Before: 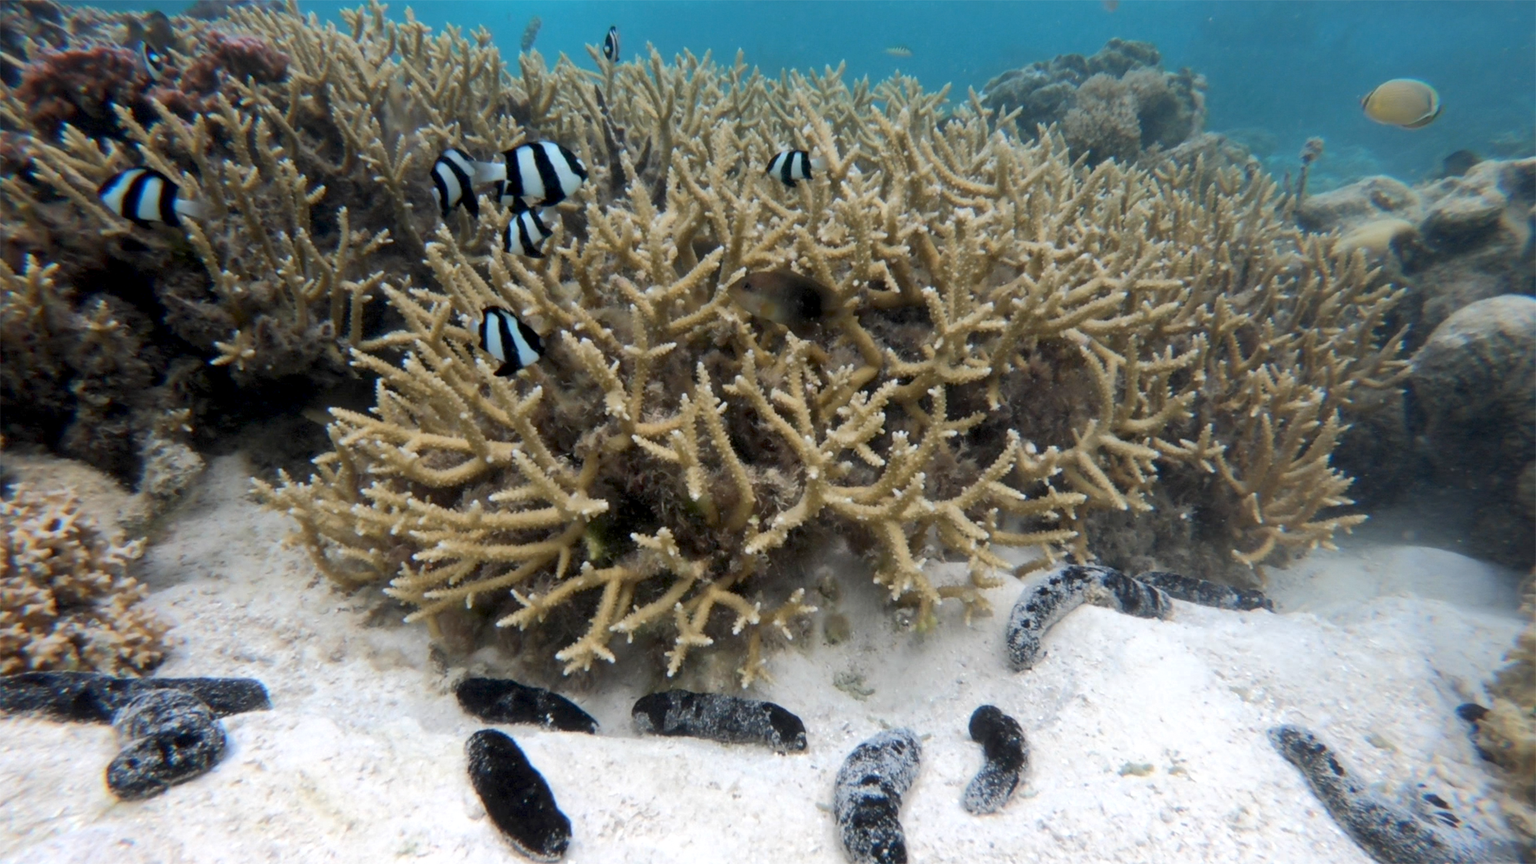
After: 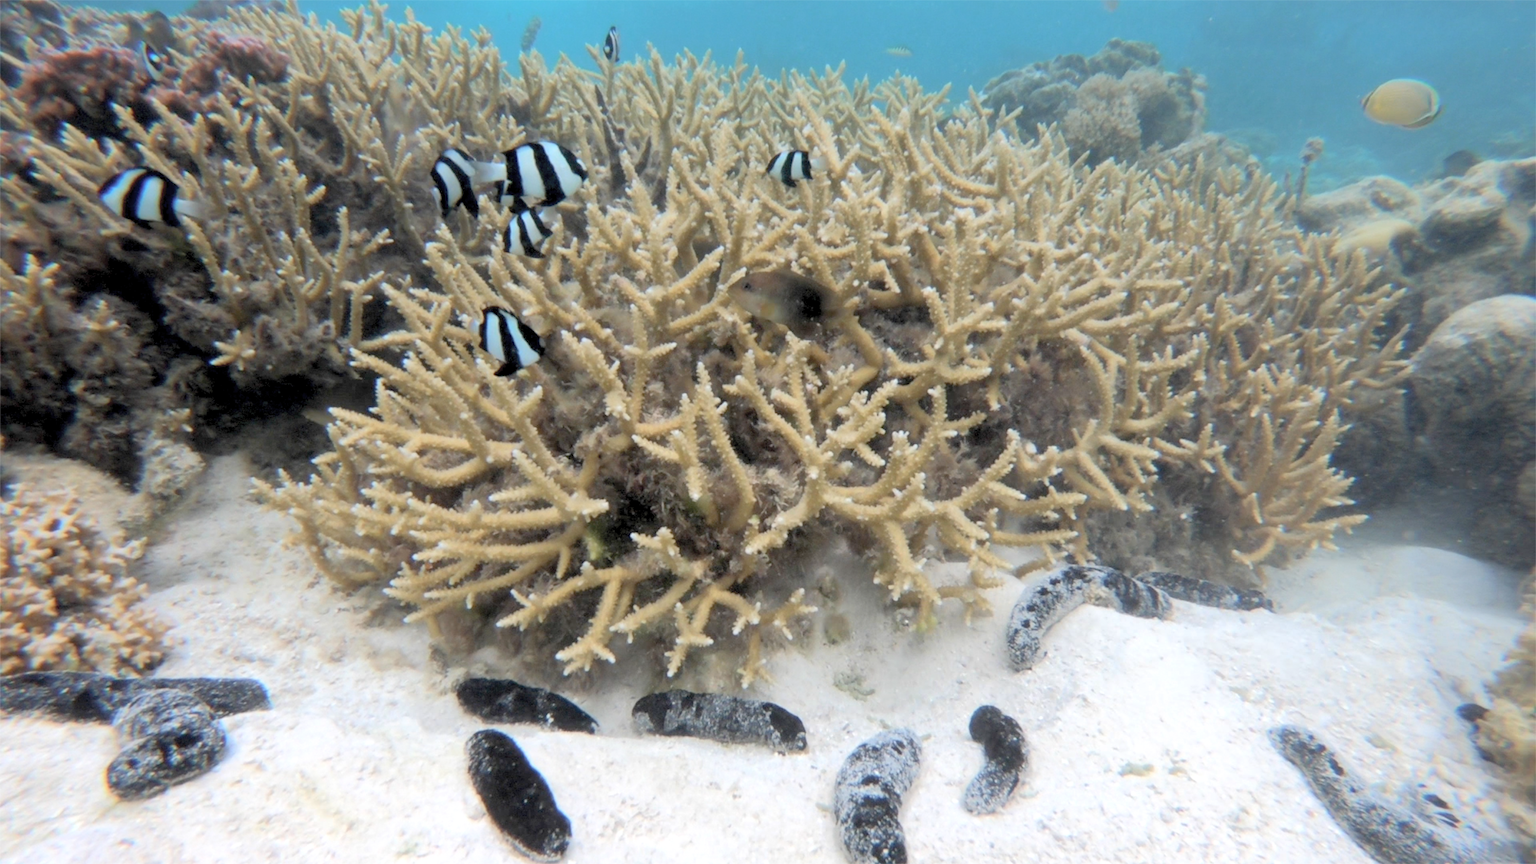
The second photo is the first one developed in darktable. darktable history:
contrast brightness saturation: brightness 0.28
